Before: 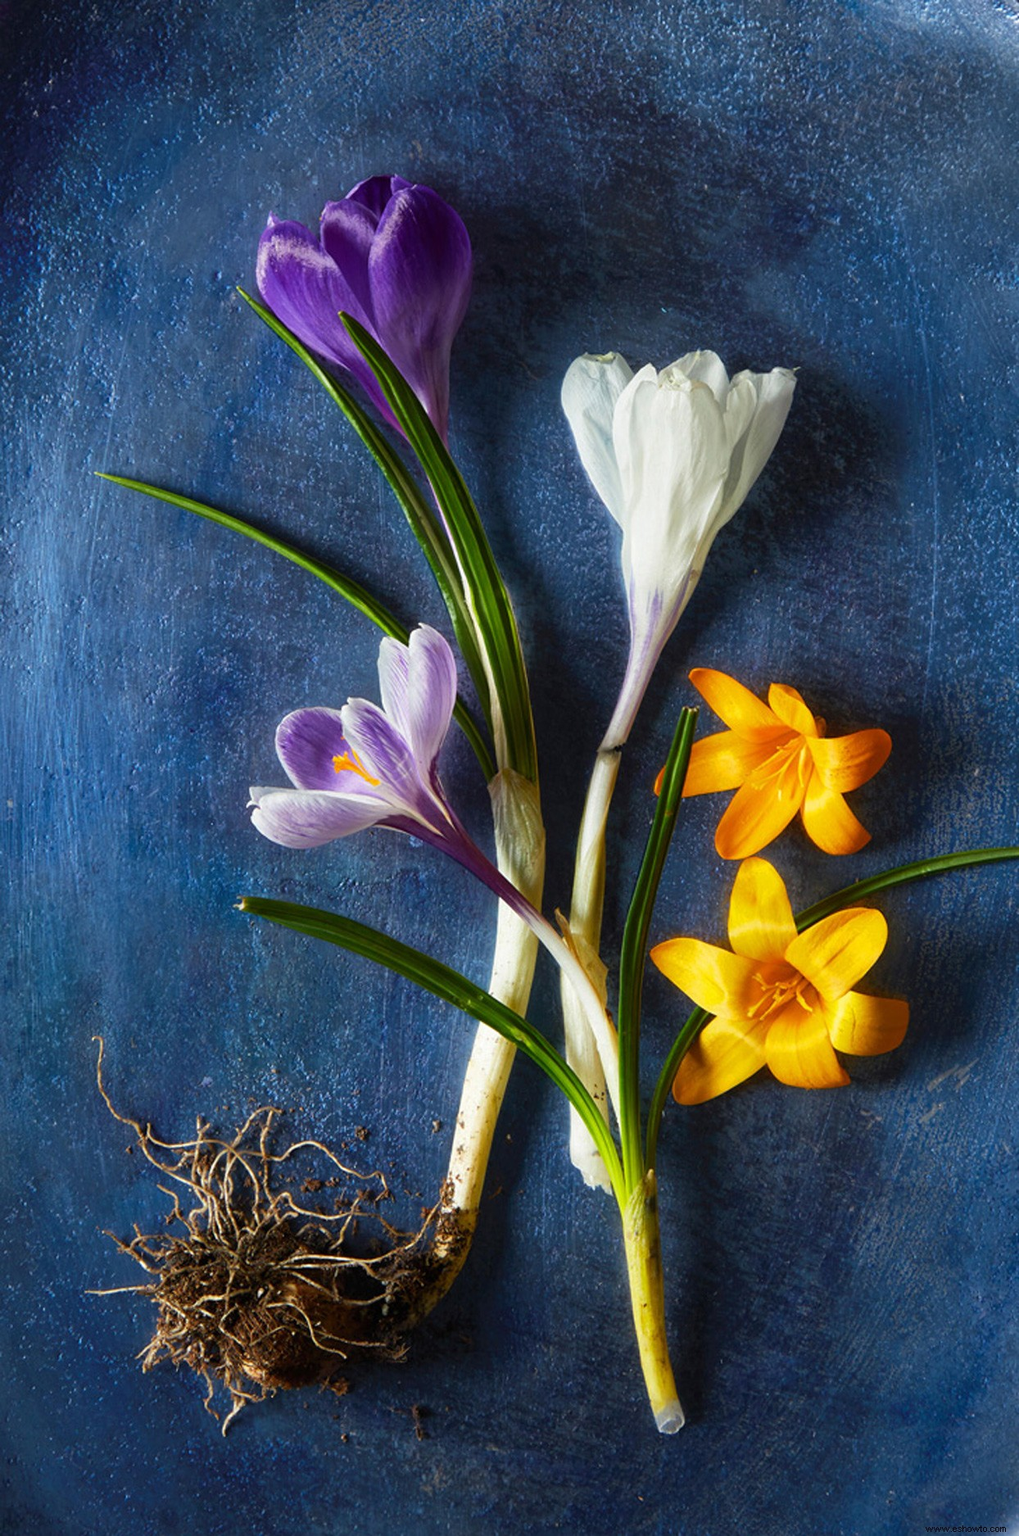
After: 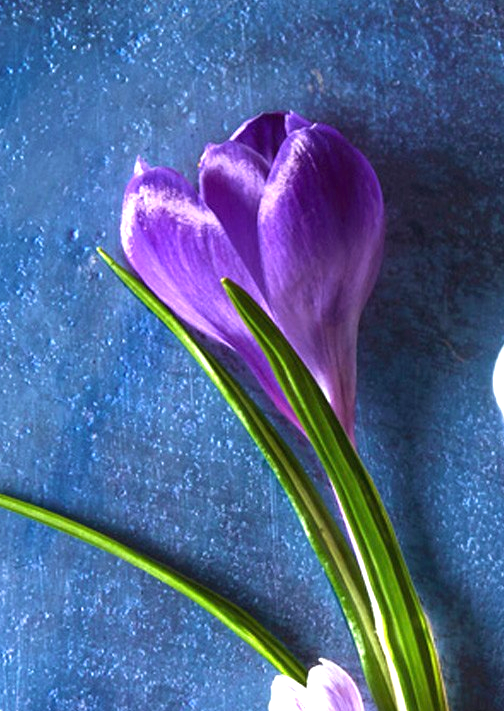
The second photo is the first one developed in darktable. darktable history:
exposure: black level correction 0, exposure 1.2 EV, compensate highlight preservation false
velvia: on, module defaults
white balance: red 1.004, blue 1.024
crop: left 15.452%, top 5.459%, right 43.956%, bottom 56.62%
